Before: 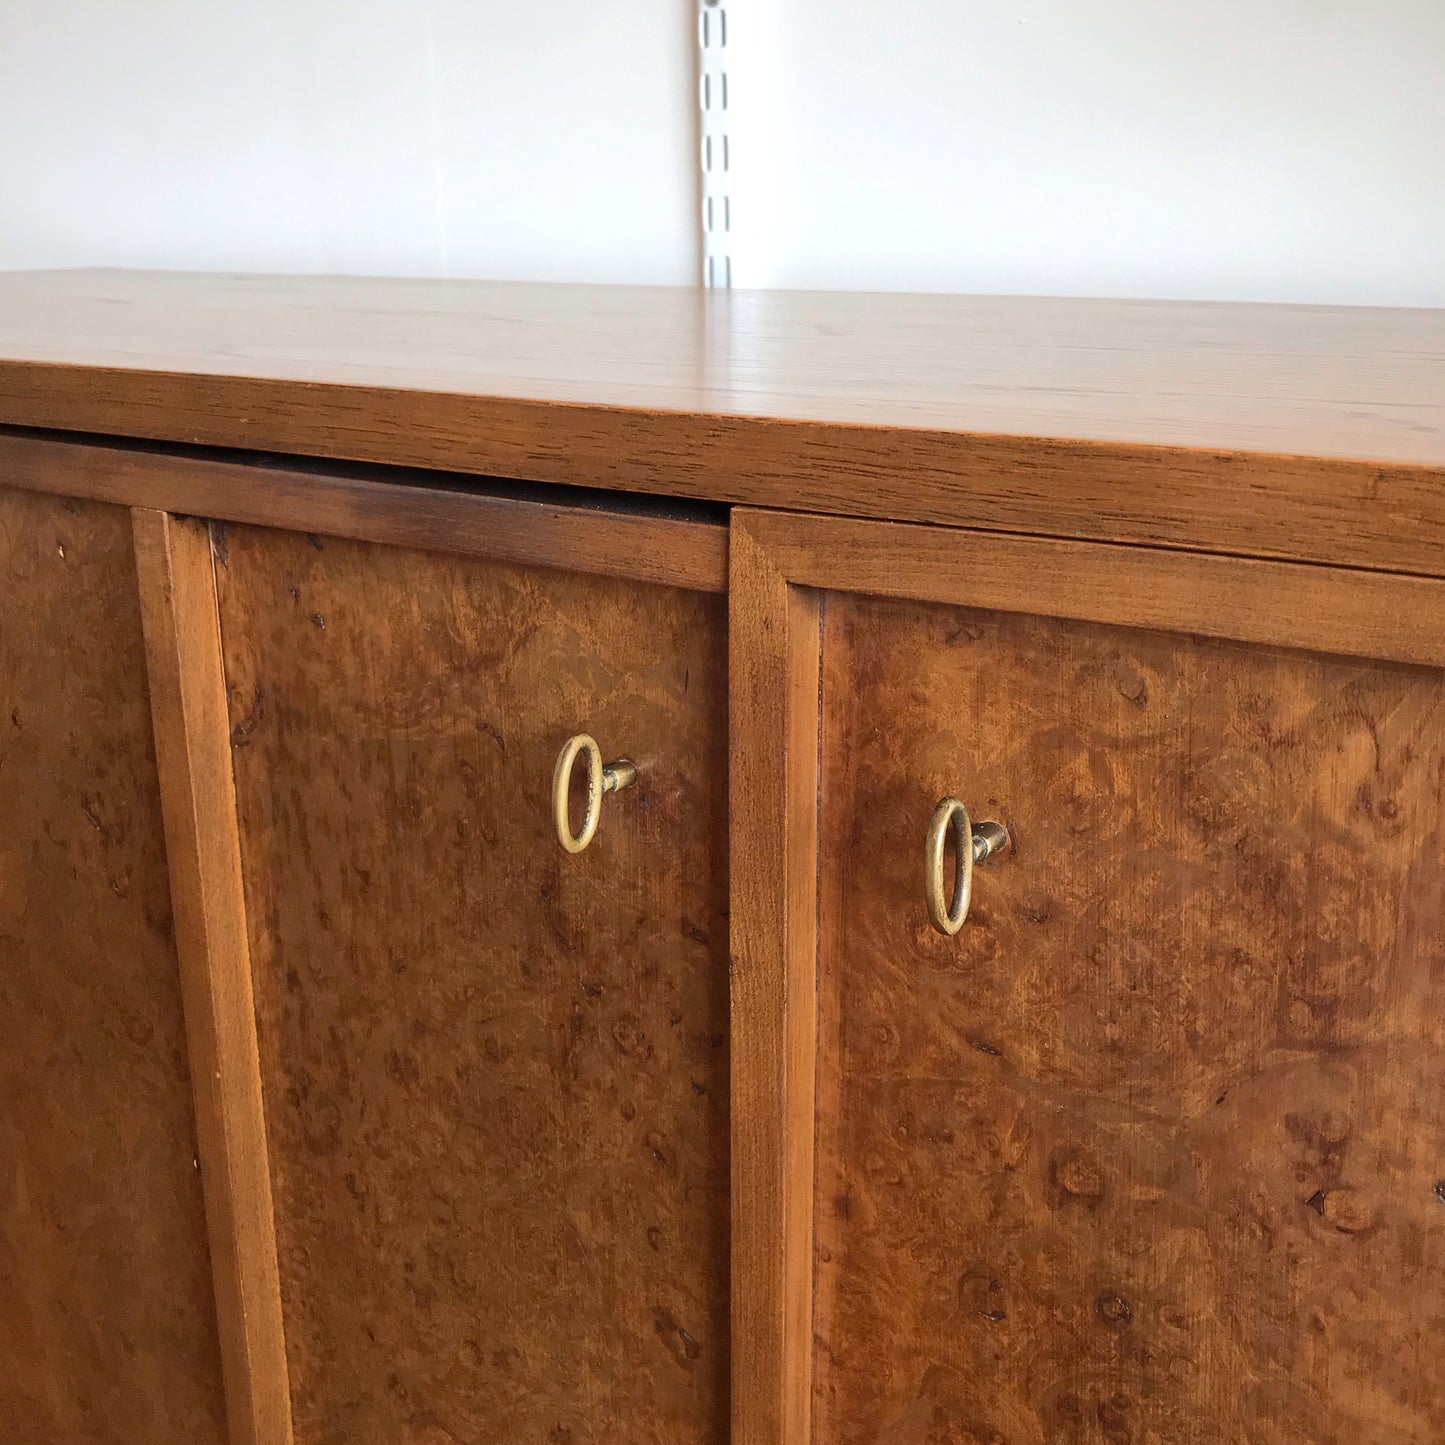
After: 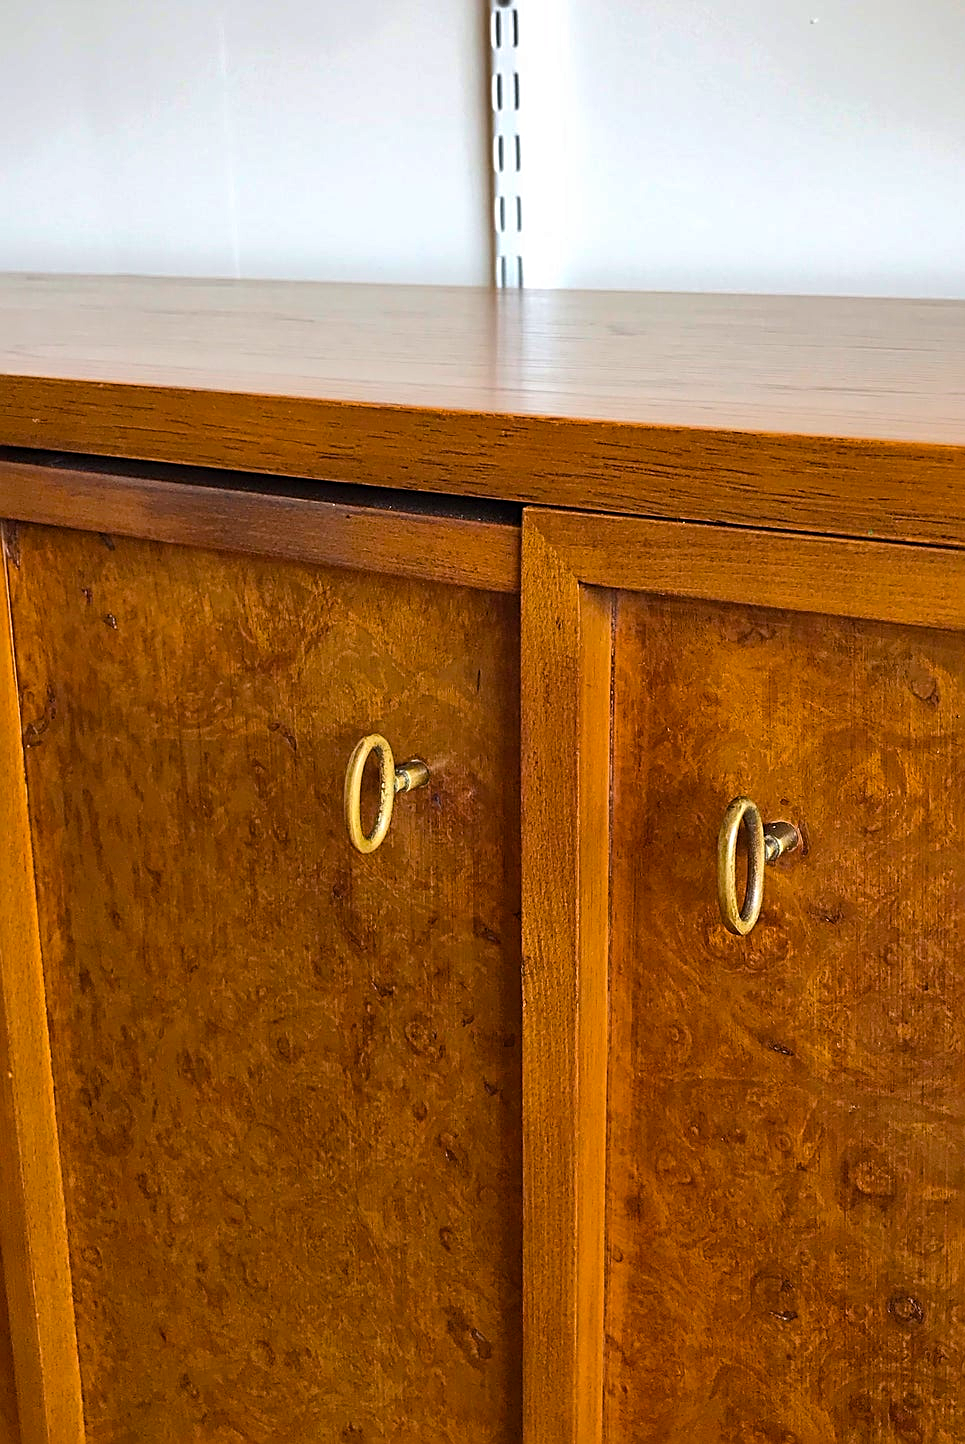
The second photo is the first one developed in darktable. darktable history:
sharpen: radius 2.555, amount 0.646
color zones: curves: ch1 [(0, 0.513) (0.143, 0.524) (0.286, 0.511) (0.429, 0.506) (0.571, 0.503) (0.714, 0.503) (0.857, 0.508) (1, 0.513)]
crop and rotate: left 14.429%, right 18.734%
color balance rgb: perceptual saturation grading › global saturation 31.319%, global vibrance 19.828%
shadows and highlights: low approximation 0.01, soften with gaussian
